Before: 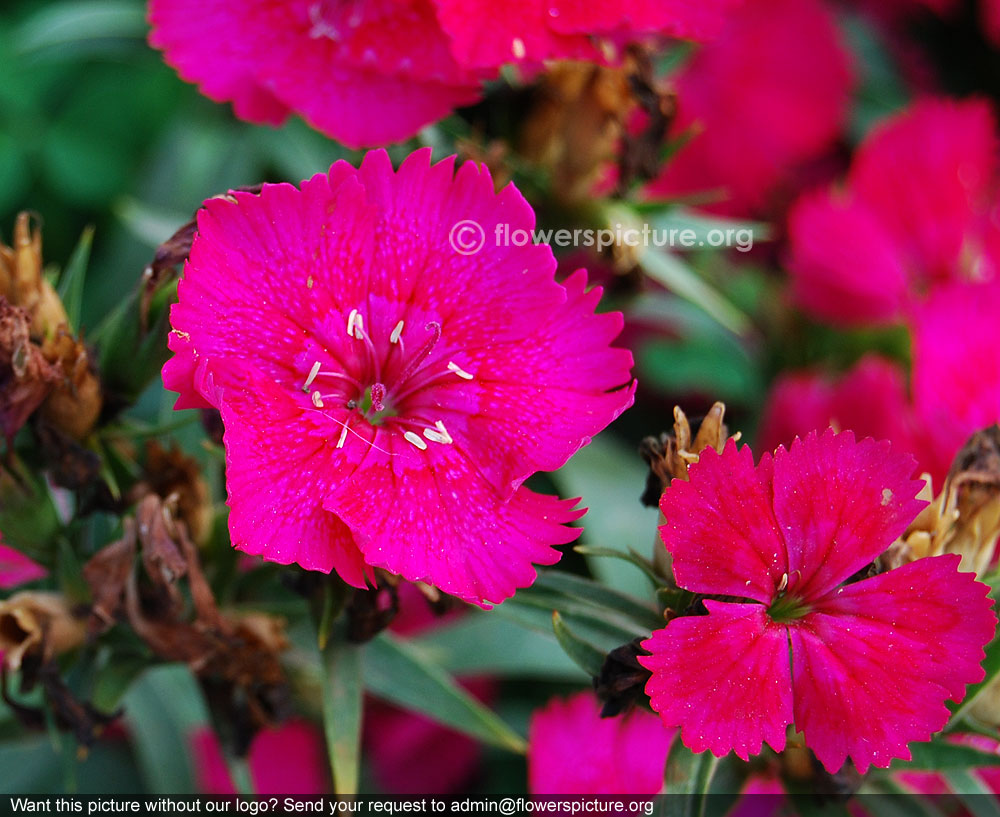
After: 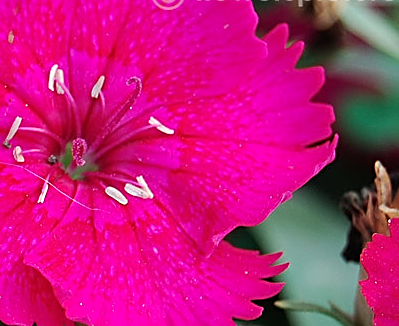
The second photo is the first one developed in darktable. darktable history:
crop: left 30%, top 30%, right 30%, bottom 30%
sharpen: on, module defaults
color contrast: blue-yellow contrast 0.7
